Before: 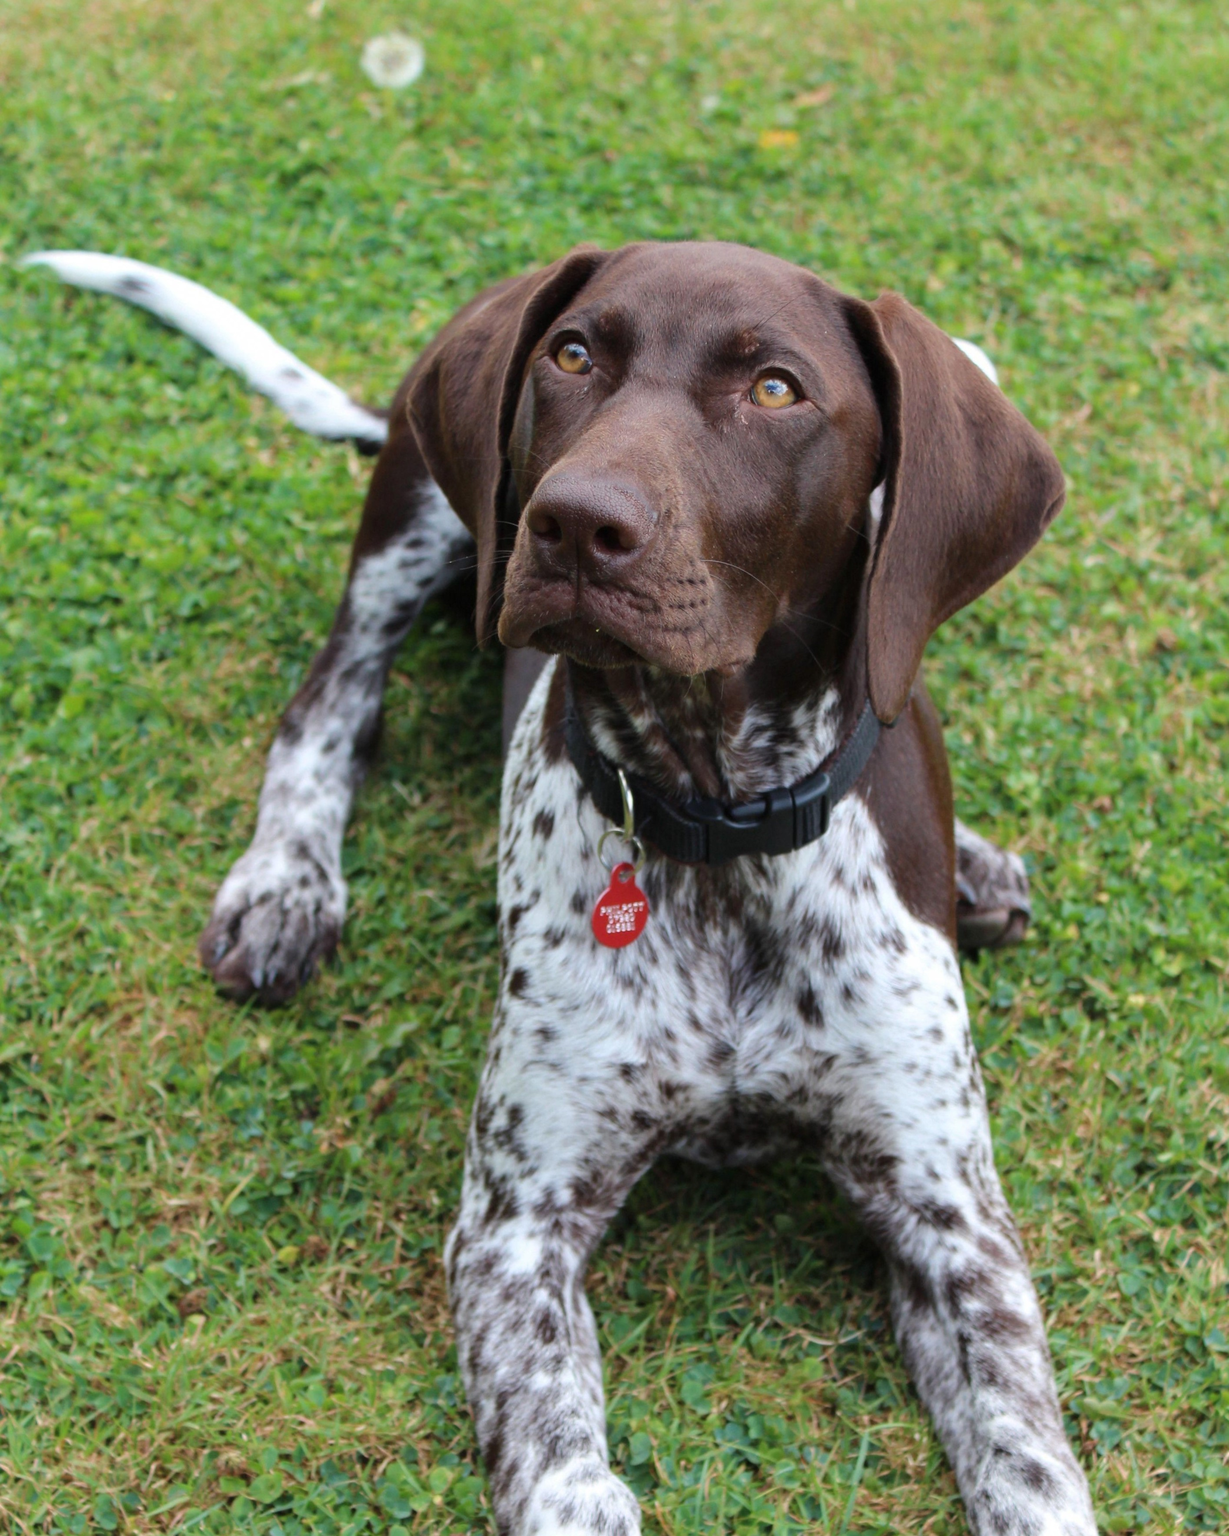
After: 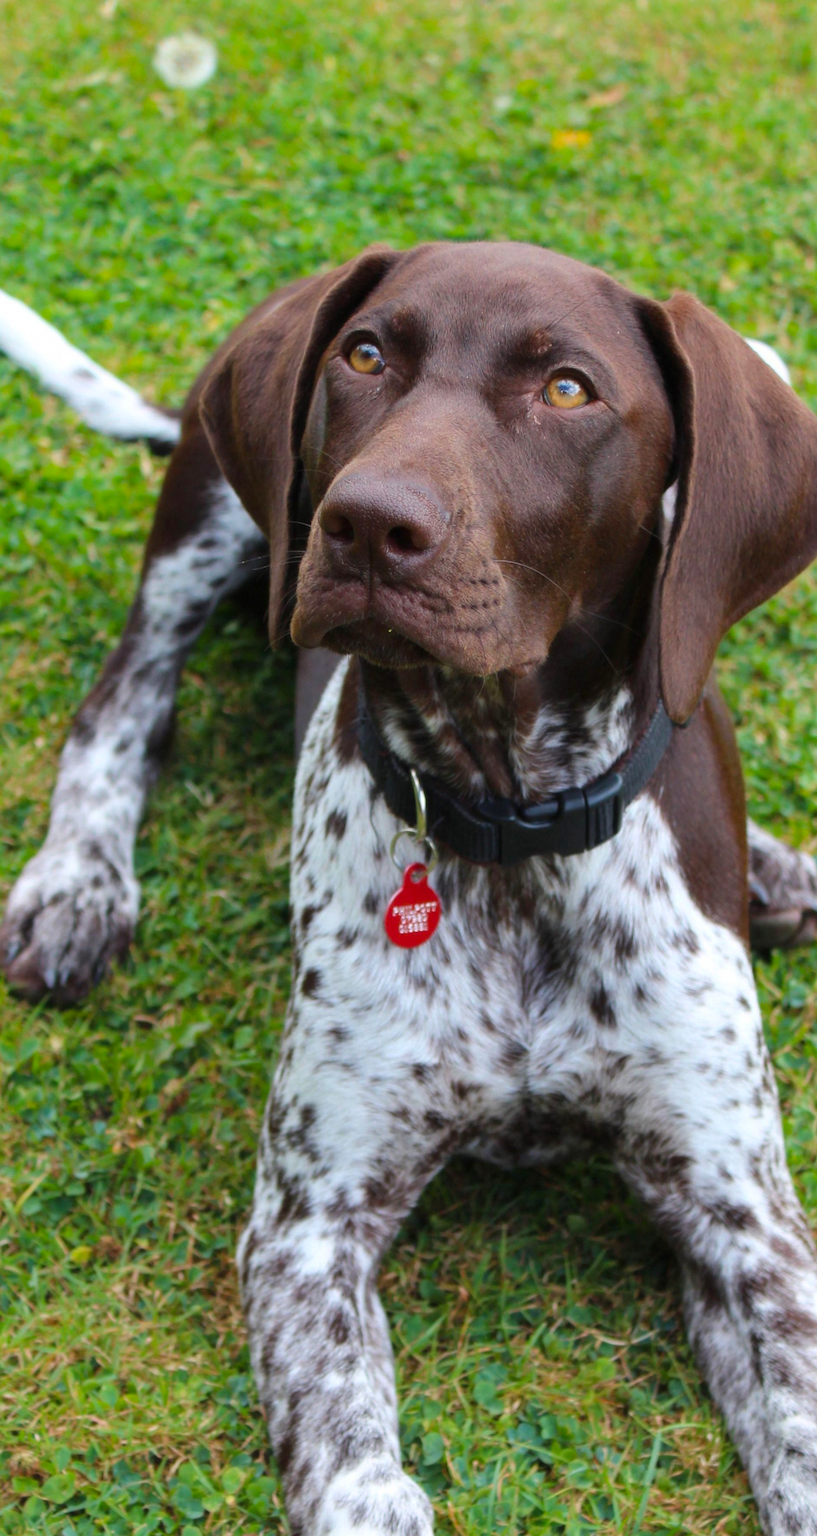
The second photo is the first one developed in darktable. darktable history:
color balance rgb: perceptual saturation grading › global saturation 25%, global vibrance 10%
haze removal: strength -0.05
crop: left 16.899%, right 16.556%
